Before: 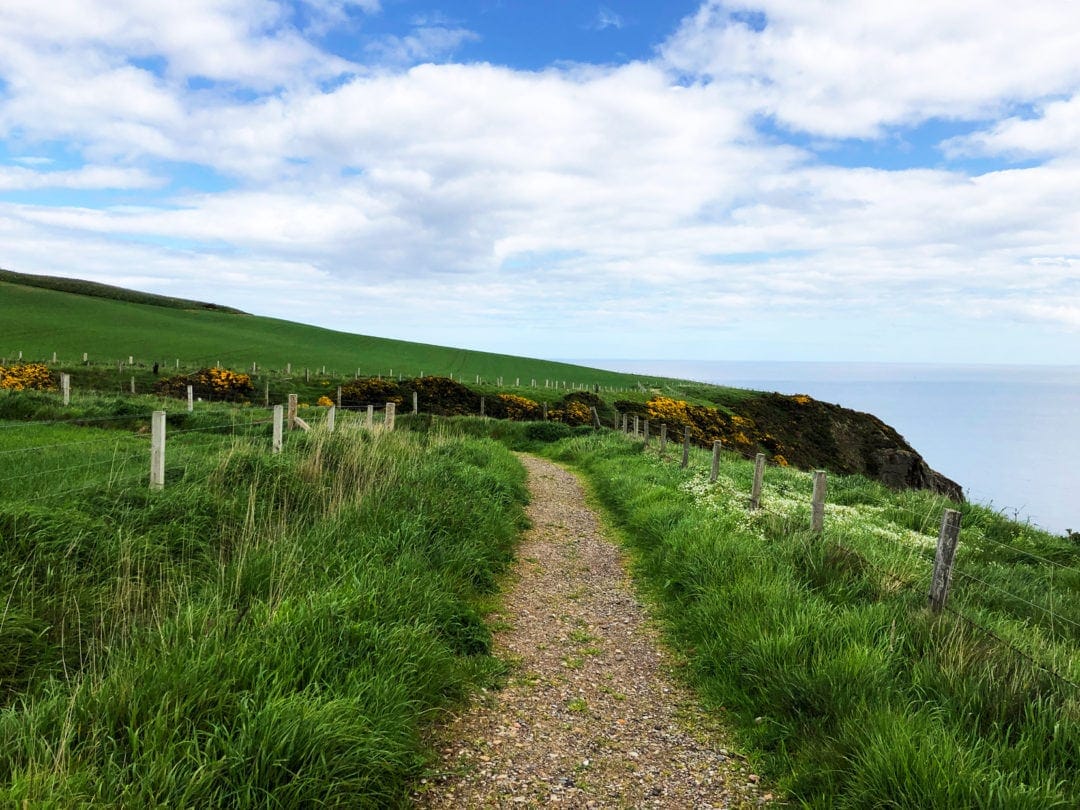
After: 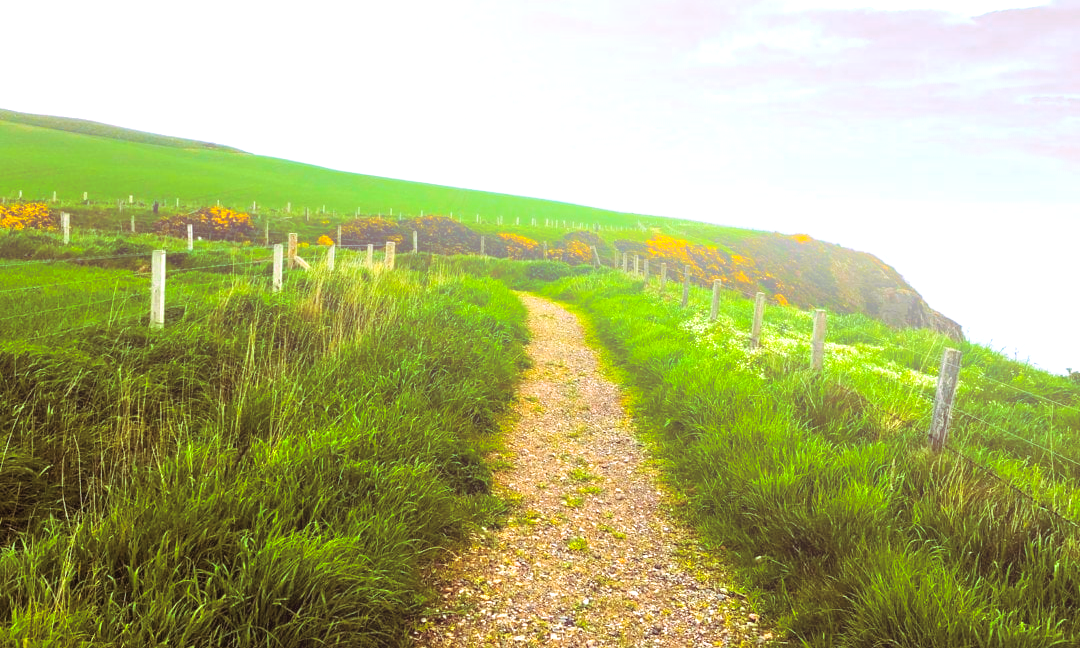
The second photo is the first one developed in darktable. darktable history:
exposure: exposure 0.935 EV, compensate highlight preservation false
split-toning: highlights › hue 298.8°, highlights › saturation 0.73, compress 41.76%
color balance rgb: linear chroma grading › global chroma 15%, perceptual saturation grading › global saturation 30%
crop and rotate: top 19.998%
bloom: size 38%, threshold 95%, strength 30%
